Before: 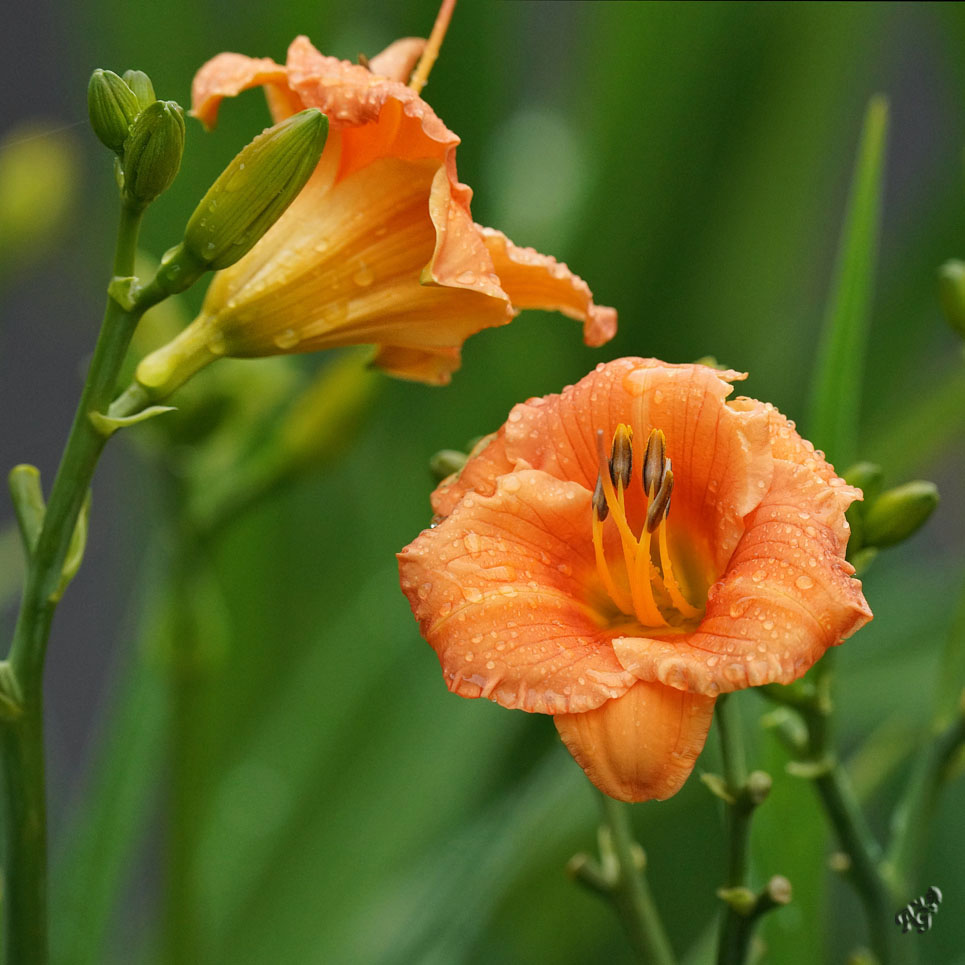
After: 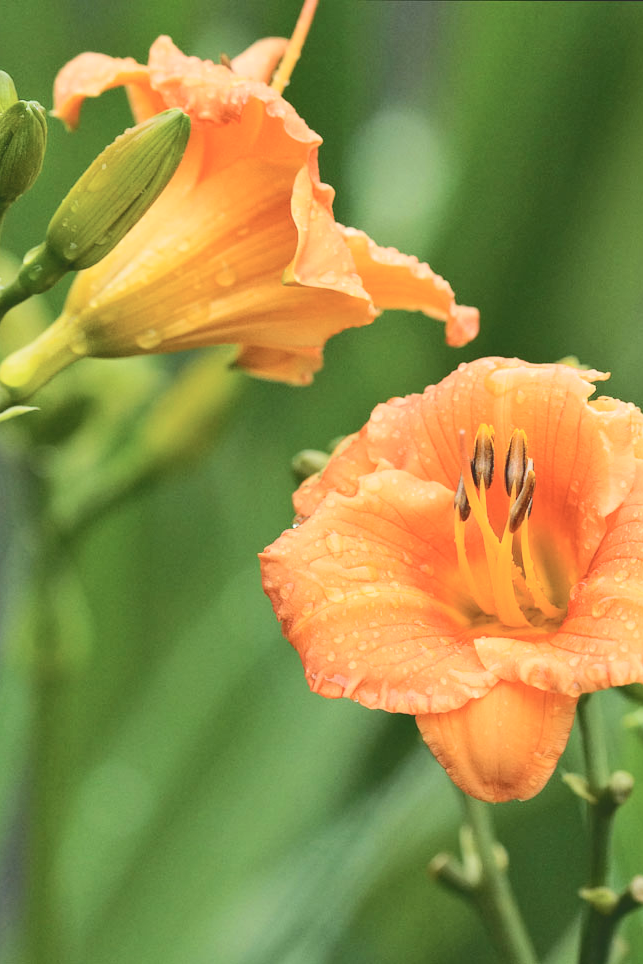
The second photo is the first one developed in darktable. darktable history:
crop and rotate: left 14.345%, right 18.941%
exposure: compensate highlight preservation false
contrast brightness saturation: brightness 0.15
tone curve: curves: ch0 [(0, 0) (0.003, 0.172) (0.011, 0.177) (0.025, 0.177) (0.044, 0.177) (0.069, 0.178) (0.1, 0.181) (0.136, 0.19) (0.177, 0.208) (0.224, 0.226) (0.277, 0.274) (0.335, 0.338) (0.399, 0.43) (0.468, 0.535) (0.543, 0.635) (0.623, 0.726) (0.709, 0.815) (0.801, 0.882) (0.898, 0.936) (1, 1)], color space Lab, independent channels, preserve colors none
